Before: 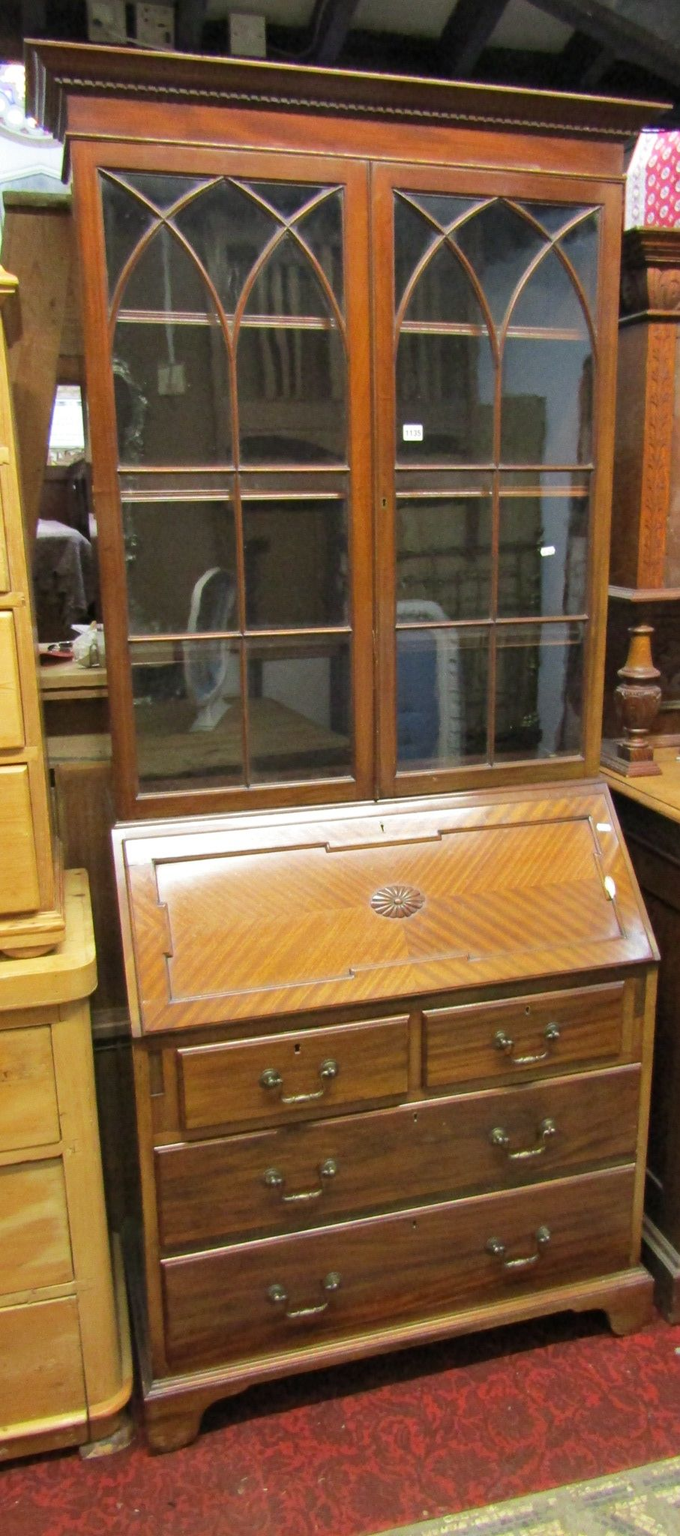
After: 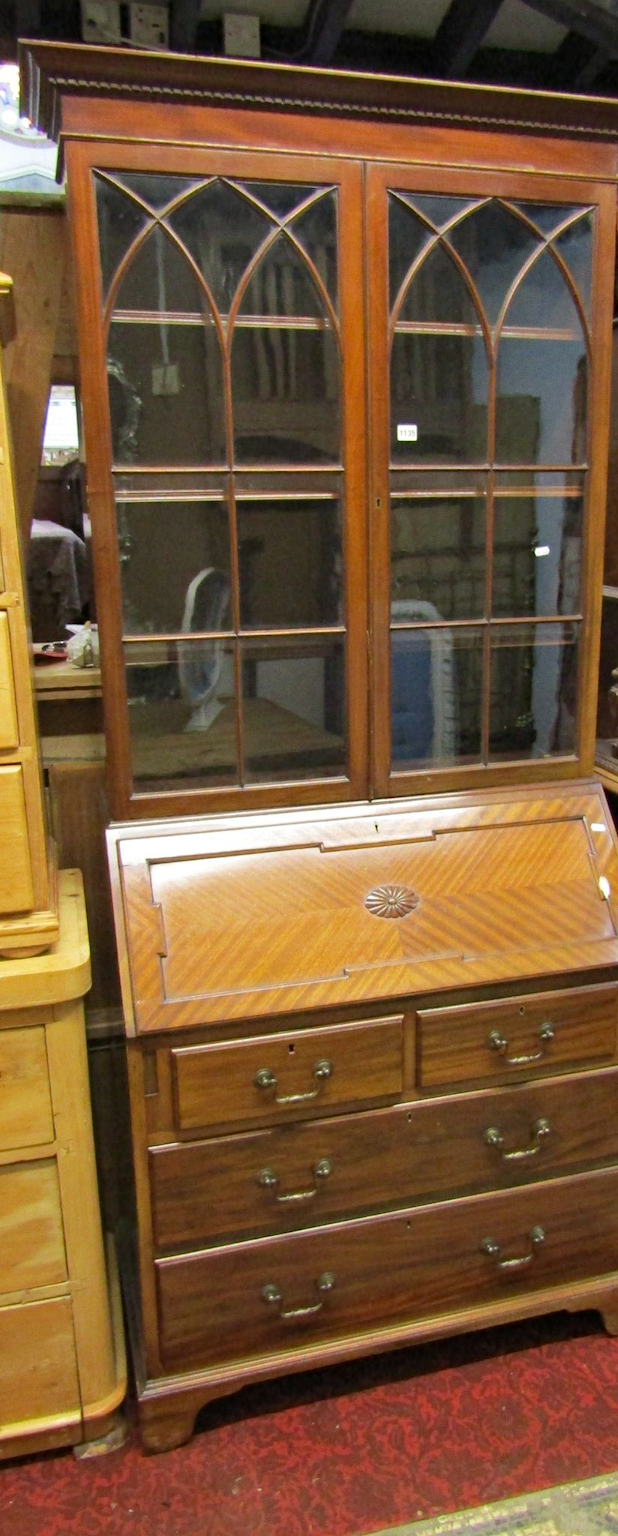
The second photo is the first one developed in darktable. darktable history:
crop and rotate: left 0.941%, right 8.1%
haze removal: compatibility mode true, adaptive false
